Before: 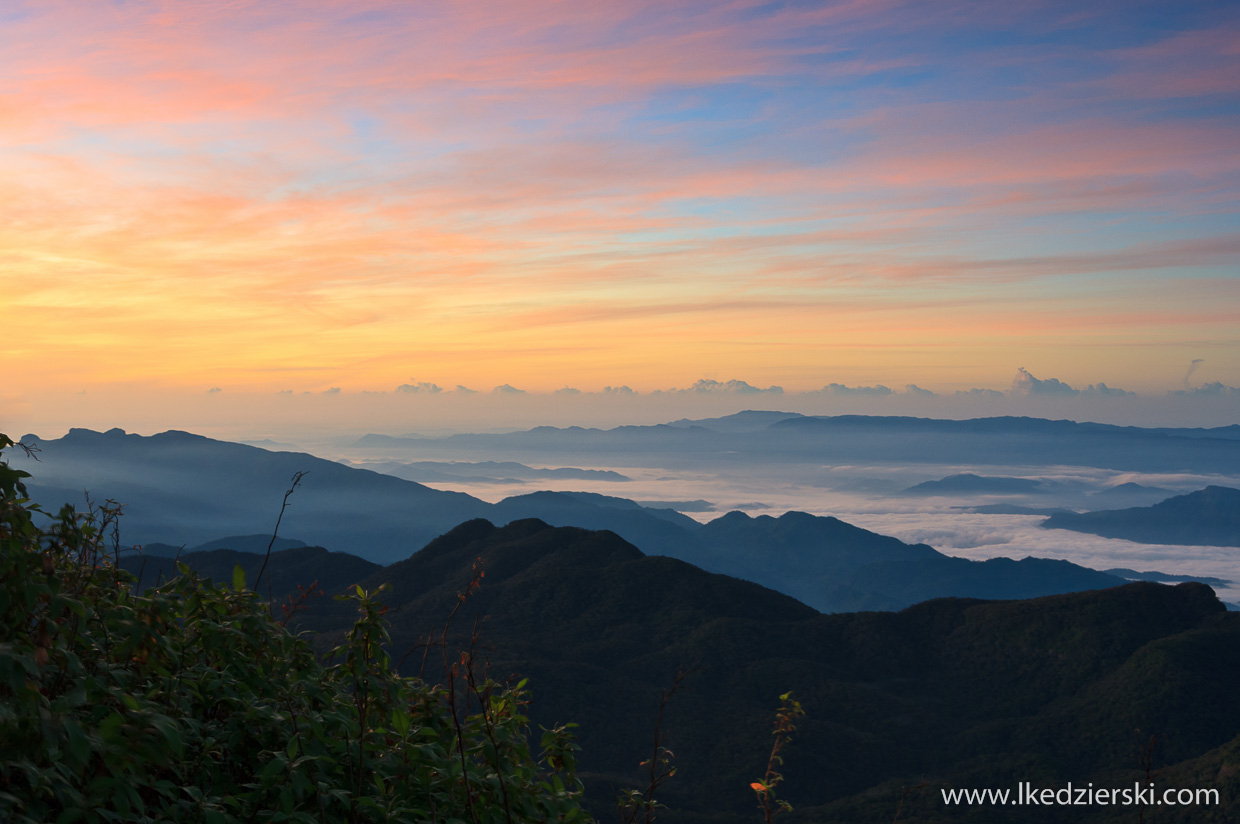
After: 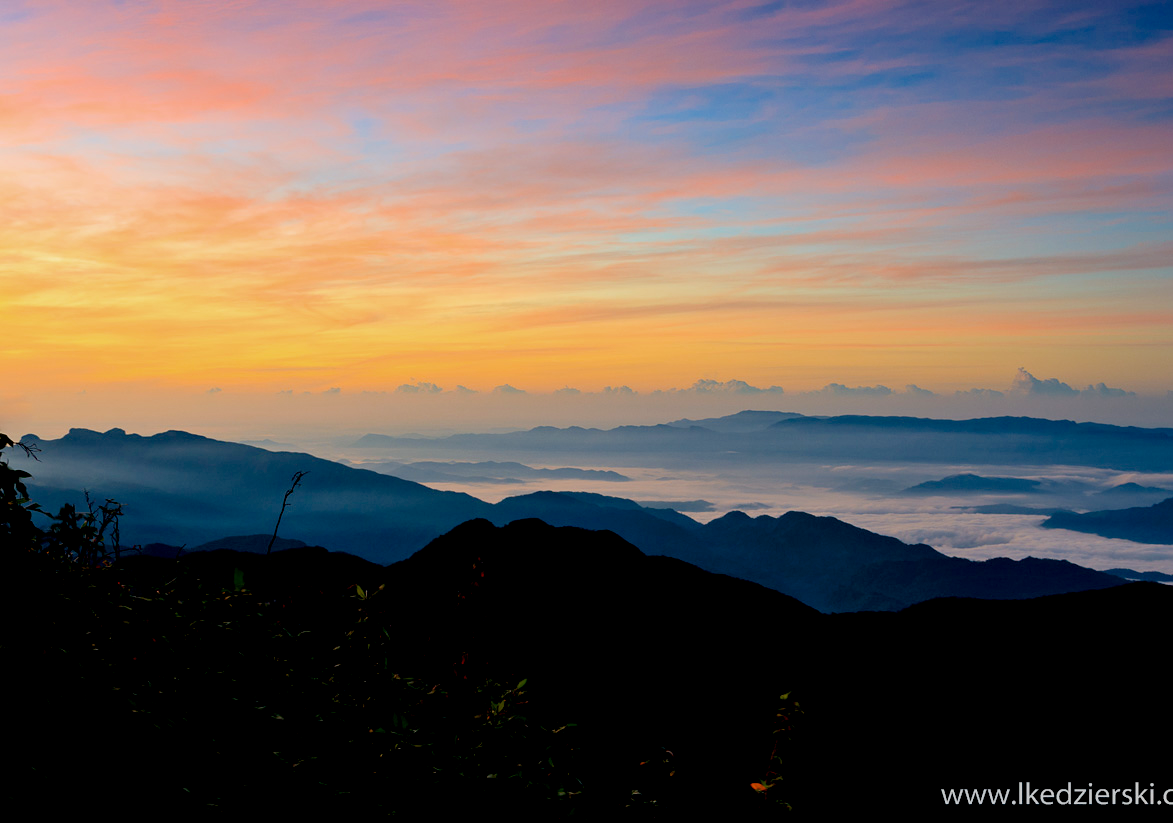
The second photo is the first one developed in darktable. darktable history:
color balance rgb: perceptual saturation grading › global saturation 8.1%, perceptual saturation grading › shadows 3.428%, global vibrance 16.191%, saturation formula JzAzBz (2021)
exposure: black level correction 0.028, exposure -0.077 EV, compensate highlight preservation false
crop and rotate: left 0%, right 5.392%
color correction: highlights a* -0.231, highlights b* -0.075
